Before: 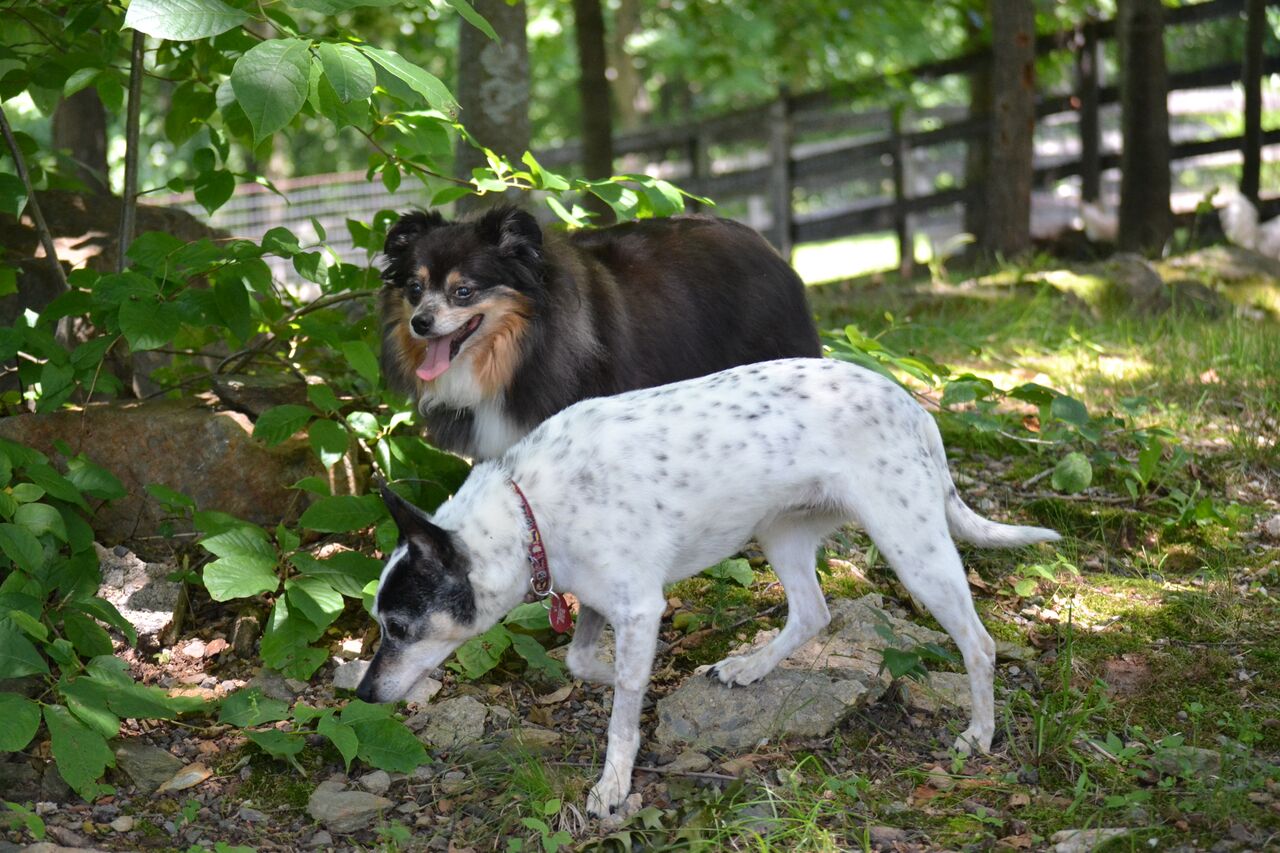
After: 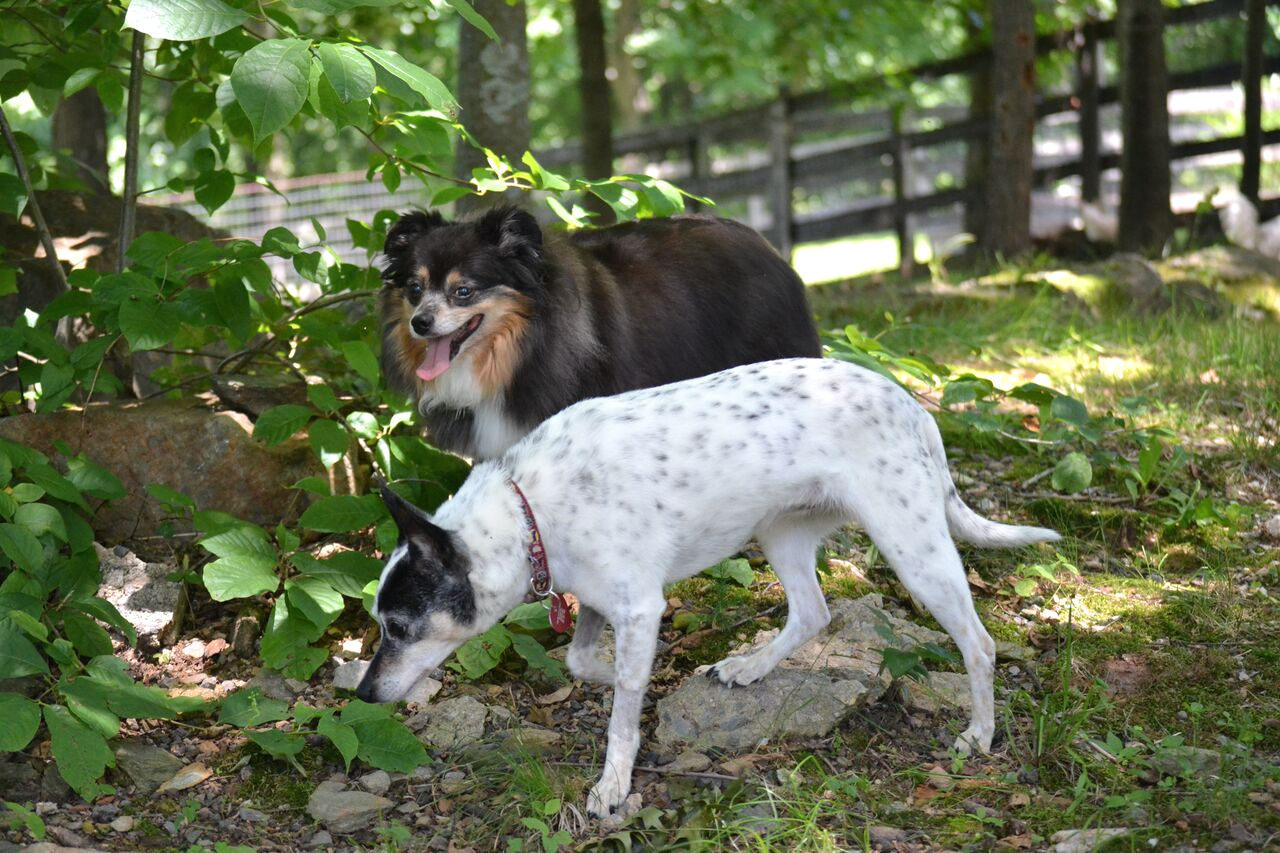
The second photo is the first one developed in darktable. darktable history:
shadows and highlights: radius 169.87, shadows 26.92, white point adjustment 3.3, highlights -67.89, soften with gaussian
